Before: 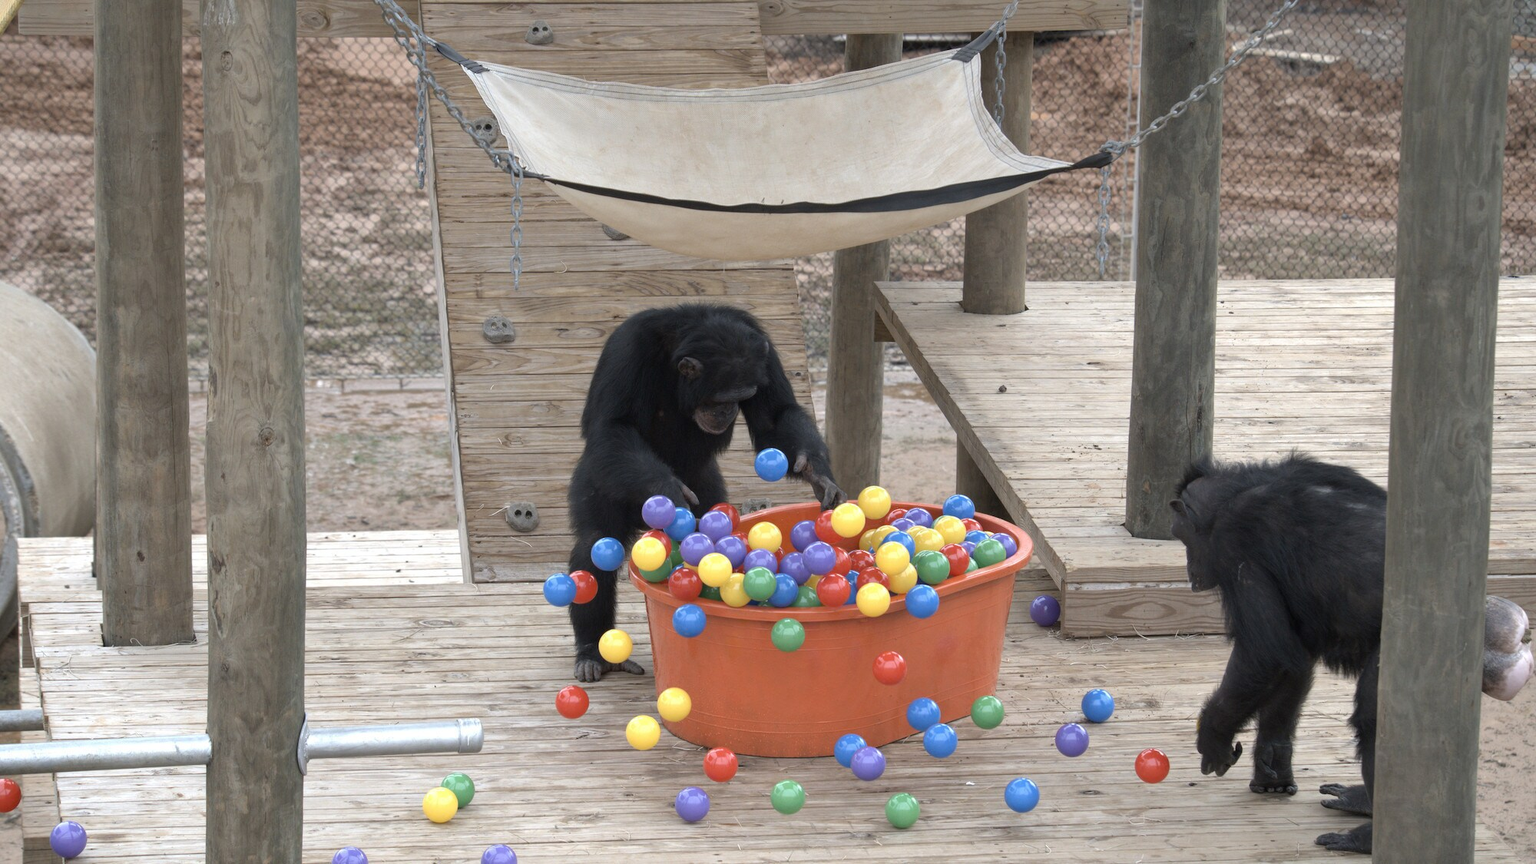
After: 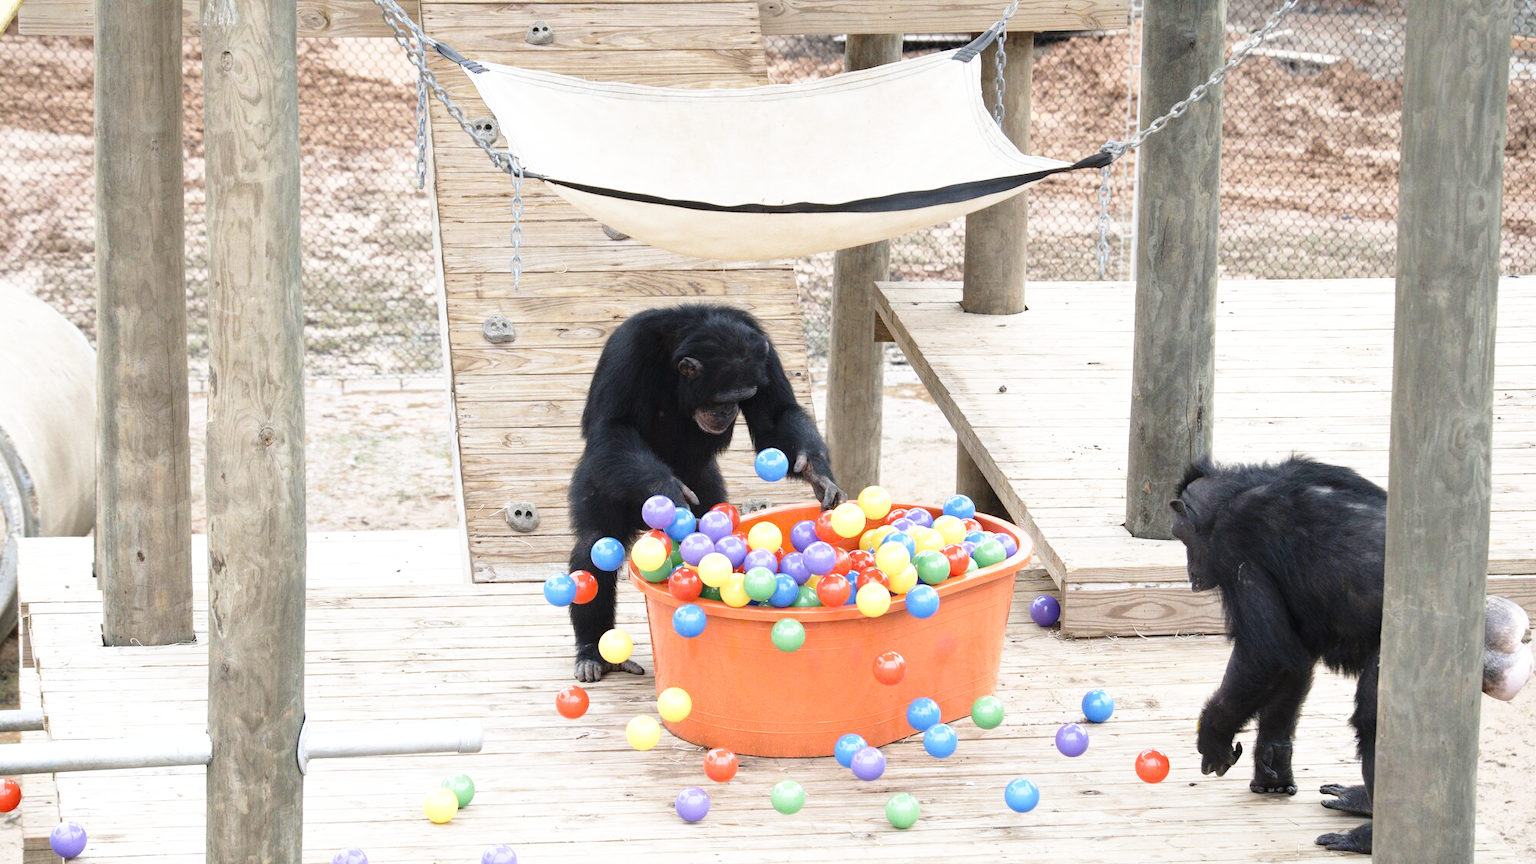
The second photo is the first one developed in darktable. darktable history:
base curve: curves: ch0 [(0, 0) (0.026, 0.03) (0.109, 0.232) (0.351, 0.748) (0.669, 0.968) (1, 1)], preserve colors none
exposure: exposure 0.203 EV, compensate highlight preservation false
